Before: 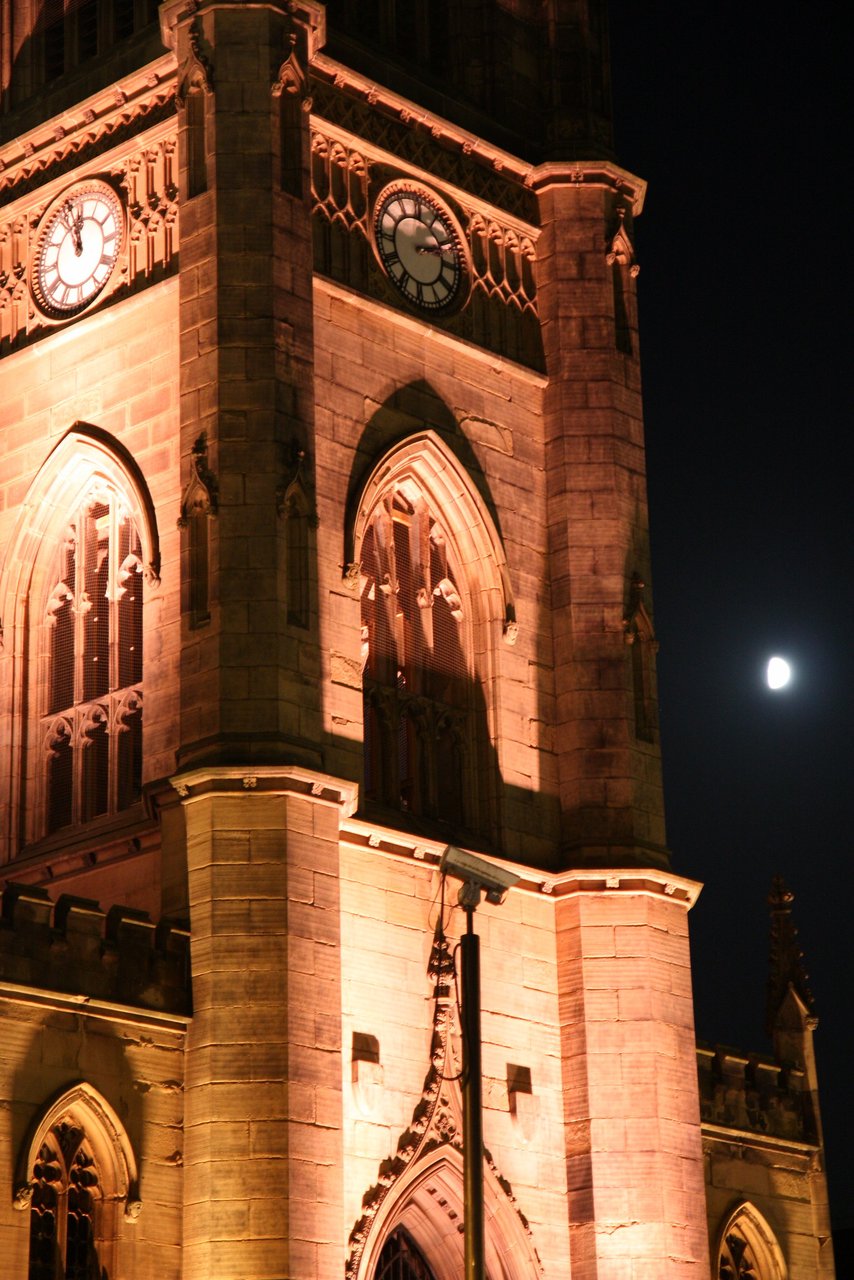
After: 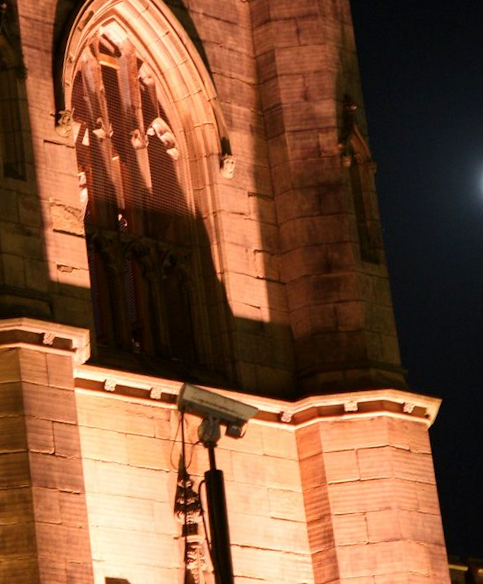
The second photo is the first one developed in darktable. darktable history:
rotate and perspective: rotation -4.98°, automatic cropping off
color balance rgb: linear chroma grading › global chroma -0.67%, saturation formula JzAzBz (2021)
exposure: black level correction 0.001, compensate highlight preservation false
crop: left 35.03%, top 36.625%, right 14.663%, bottom 20.057%
